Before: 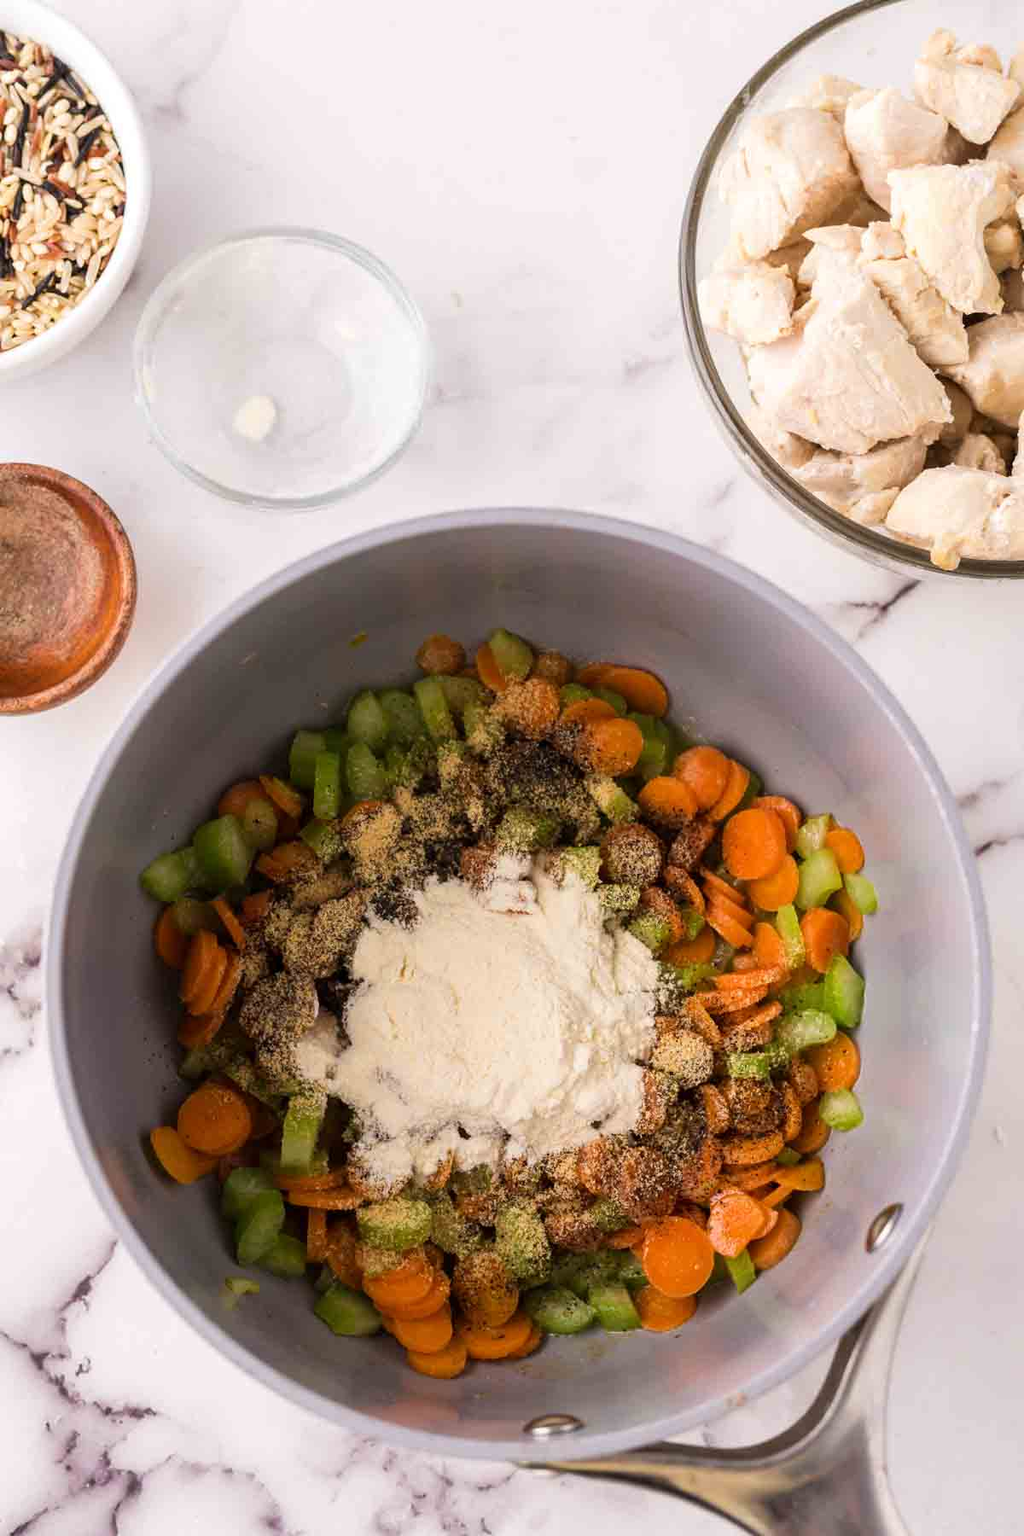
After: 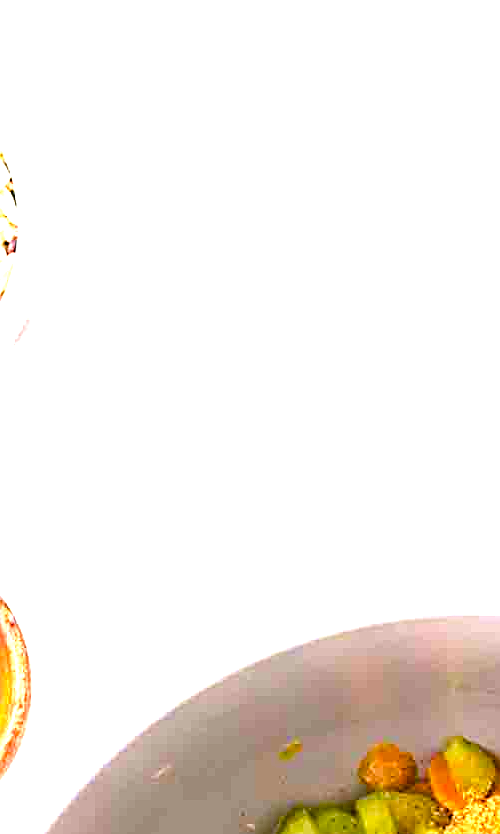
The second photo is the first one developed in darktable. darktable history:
exposure: exposure 2.229 EV, compensate exposure bias true, compensate highlight preservation false
color balance rgb: shadows lift › chroma 0.98%, shadows lift › hue 113.93°, linear chroma grading › global chroma 15.563%, perceptual saturation grading › global saturation 25.737%, perceptual saturation grading › highlights -28.305%, perceptual saturation grading › shadows 33.898%, perceptual brilliance grading › global brilliance 2.487%, perceptual brilliance grading › highlights -3.796%, global vibrance 20%
sharpen: amount 0.566
crop and rotate: left 10.811%, top 0.051%, right 47.503%, bottom 53.589%
